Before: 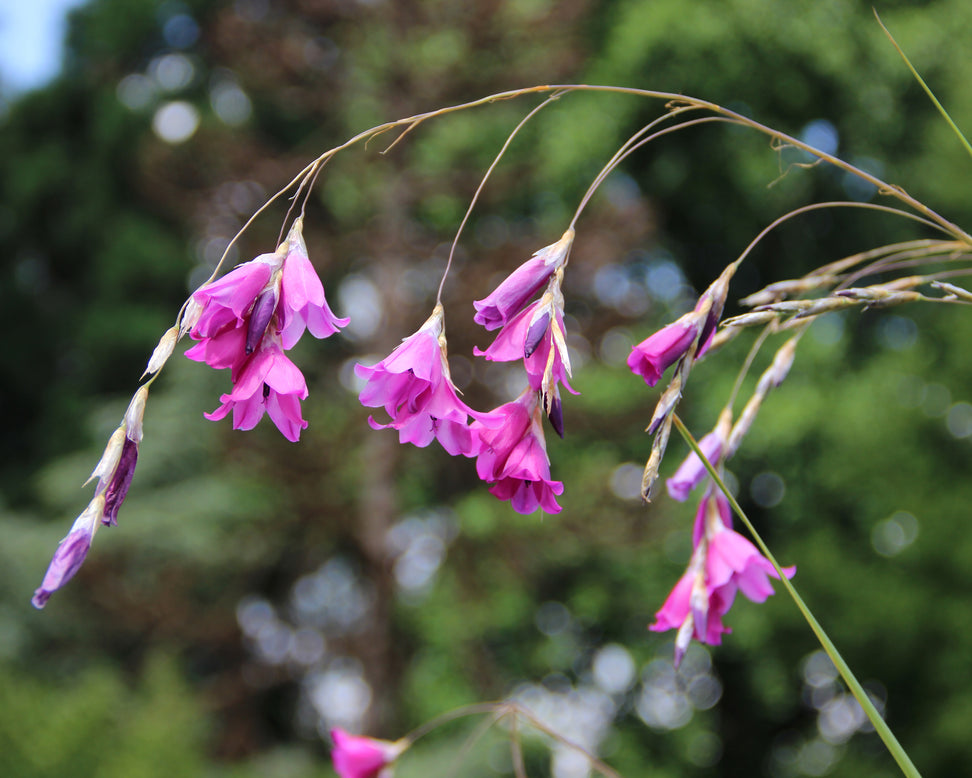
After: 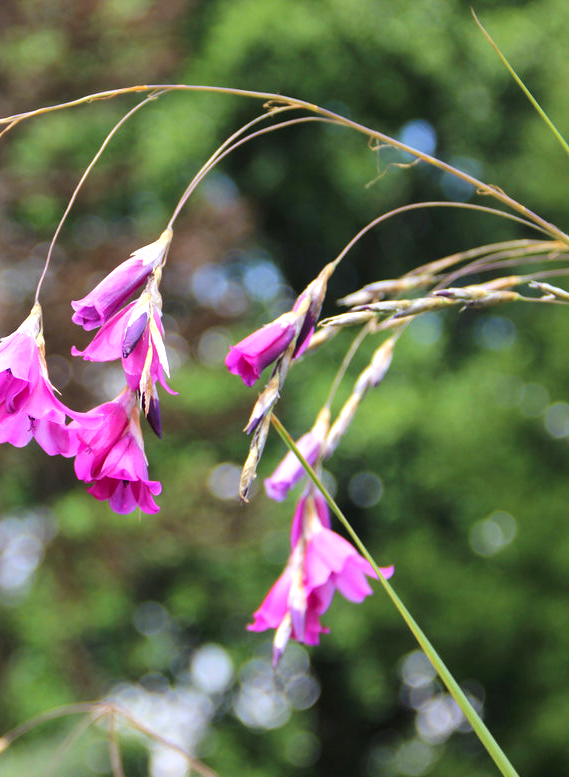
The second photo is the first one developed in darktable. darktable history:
crop: left 41.402%
exposure: exposure 0.6 EV, compensate highlight preservation false
contrast brightness saturation: contrast -0.02, brightness -0.01, saturation 0.03
